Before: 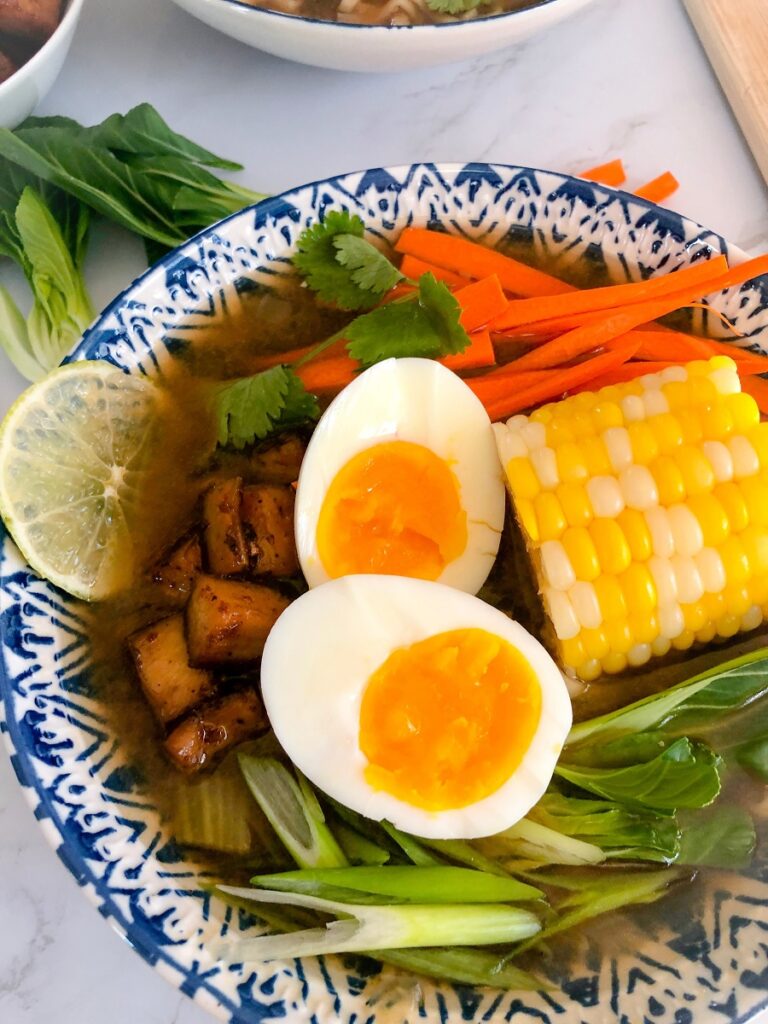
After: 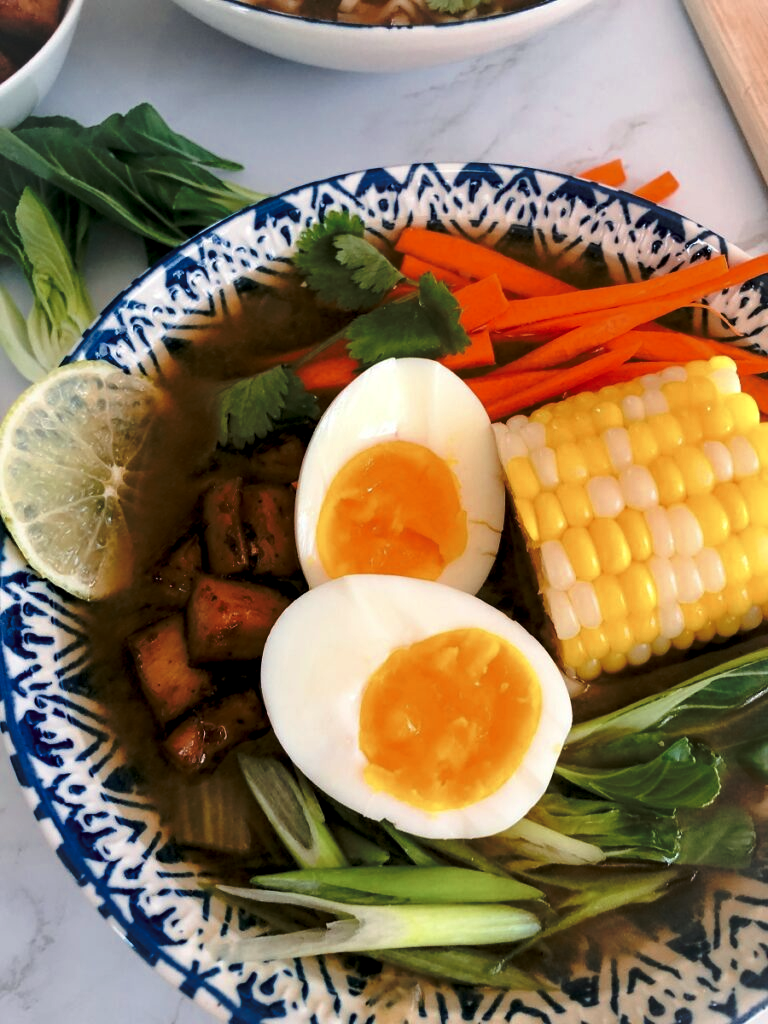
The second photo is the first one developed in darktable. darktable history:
tone curve: curves: ch0 [(0, 0) (0.003, 0.002) (0.011, 0.007) (0.025, 0.015) (0.044, 0.026) (0.069, 0.041) (0.1, 0.059) (0.136, 0.08) (0.177, 0.105) (0.224, 0.132) (0.277, 0.163) (0.335, 0.198) (0.399, 0.253) (0.468, 0.341) (0.543, 0.435) (0.623, 0.532) (0.709, 0.635) (0.801, 0.745) (0.898, 0.873) (1, 1)], preserve colors none
color look up table: target L [79.36, 74.4, 62.18, 44.99, 200.21, 100, 80.32, 69.28, 64.12, 59.18, 53.03, 50.32, 45.62, 37.32, 53.61, 48.66, 37.57, 37.23, 25.74, 17.06, 71.69, 68.22, 51.55, 46.2, 0 ×25], target a [-1.061, -14.54, -27.66, -9.669, -0.029, 0, 0.105, 13.85, 16.03, 32.94, -0.294, 45.31, 43.21, 14.89, 6.469, 44.51, 12.3, -0.424, 24.79, -0.276, -22.64, -0.977, -13.91, -3.263, 0 ×25], target b [-0.653, 31.6, 17.8, 12.72, 0.364, -0.004, 42.51, 45.27, 13.01, 44.27, -0.234, 20, 37.38, 16.8, -20.54, -7.501, -41.35, -0.719, -21.6, -0.582, -3.051, -0.941, -21.57, -22.45, 0 ×25], num patches 24
